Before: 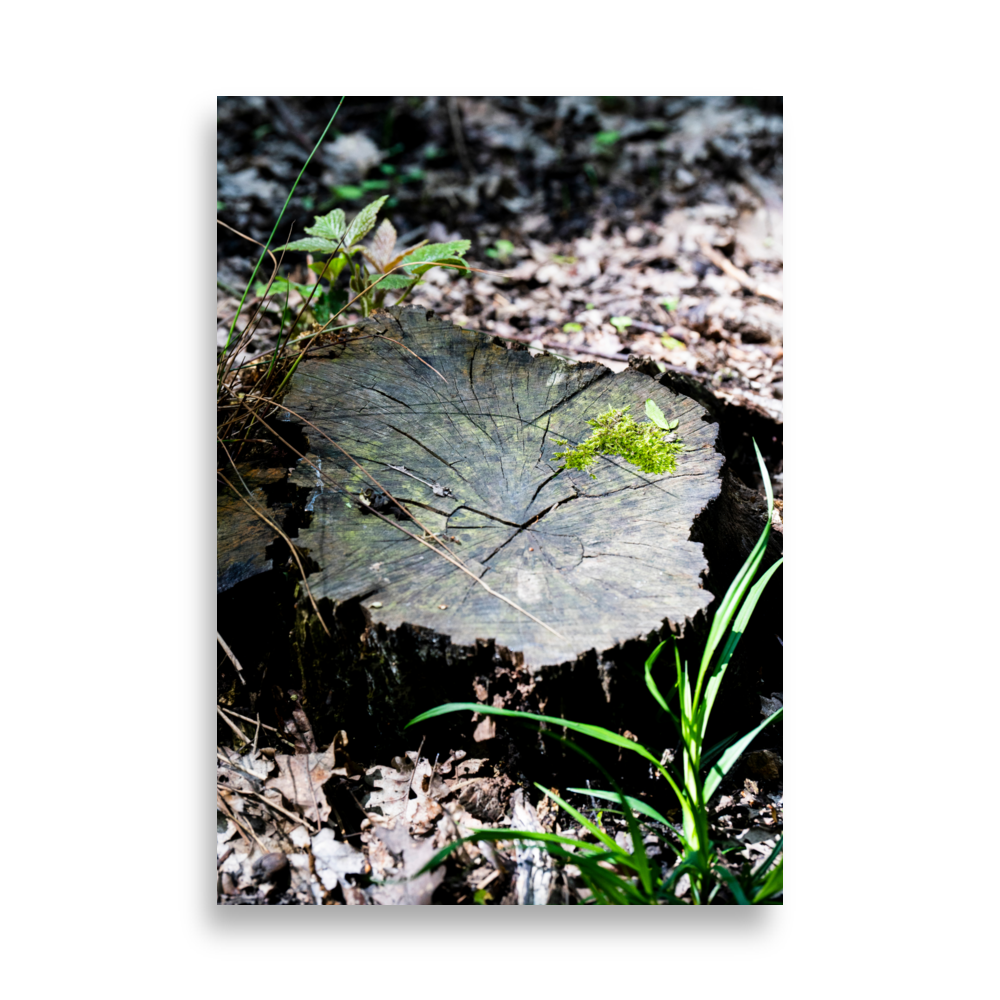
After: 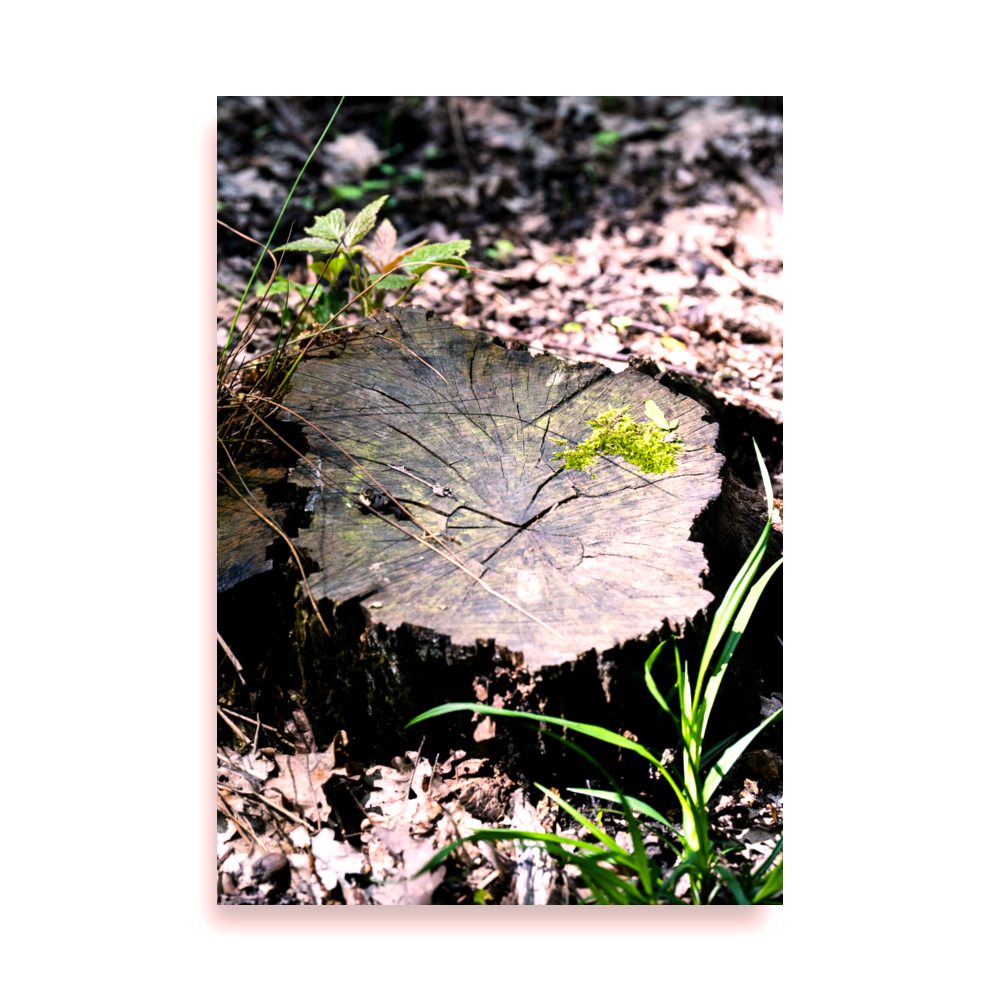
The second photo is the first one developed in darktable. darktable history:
exposure: exposure 0.4 EV, compensate highlight preservation false
color correction: highlights a* 12.23, highlights b* 5.41
